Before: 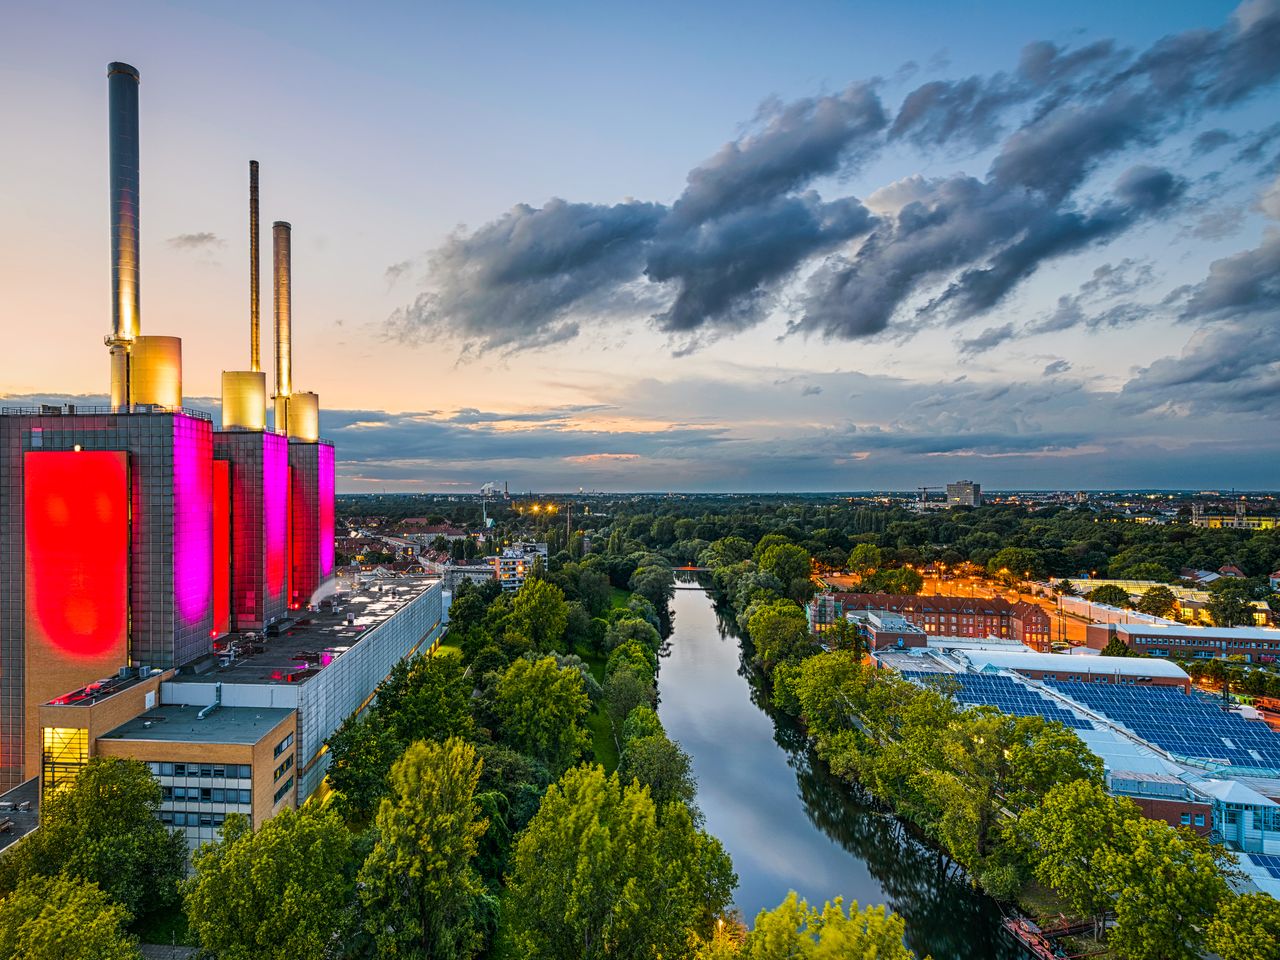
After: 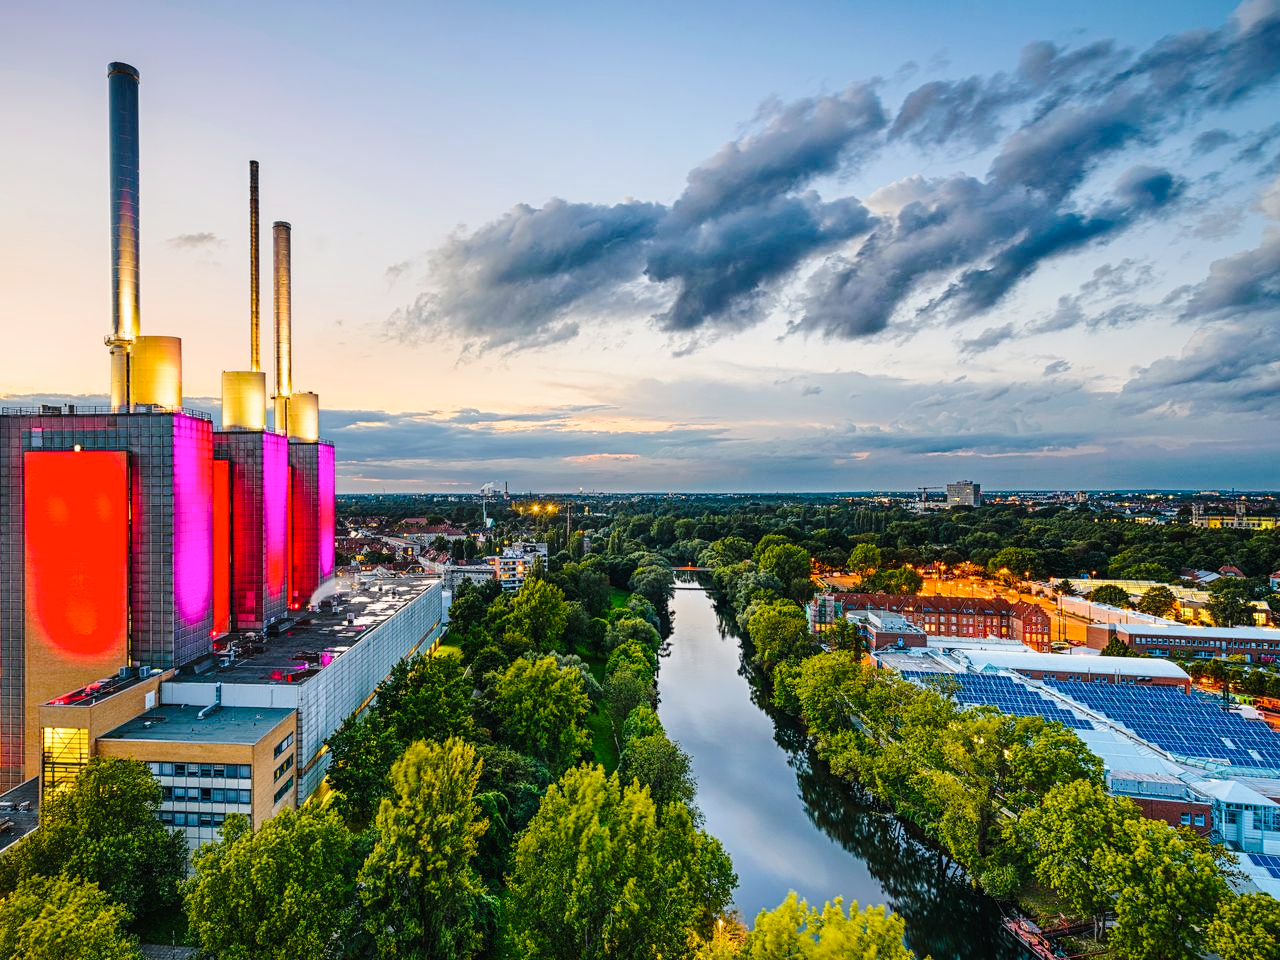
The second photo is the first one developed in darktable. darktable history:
tone curve: curves: ch0 [(0, 0) (0.003, 0.015) (0.011, 0.019) (0.025, 0.027) (0.044, 0.041) (0.069, 0.055) (0.1, 0.079) (0.136, 0.099) (0.177, 0.149) (0.224, 0.216) (0.277, 0.292) (0.335, 0.383) (0.399, 0.474) (0.468, 0.556) (0.543, 0.632) (0.623, 0.711) (0.709, 0.789) (0.801, 0.871) (0.898, 0.944) (1, 1)], preserve colors none
